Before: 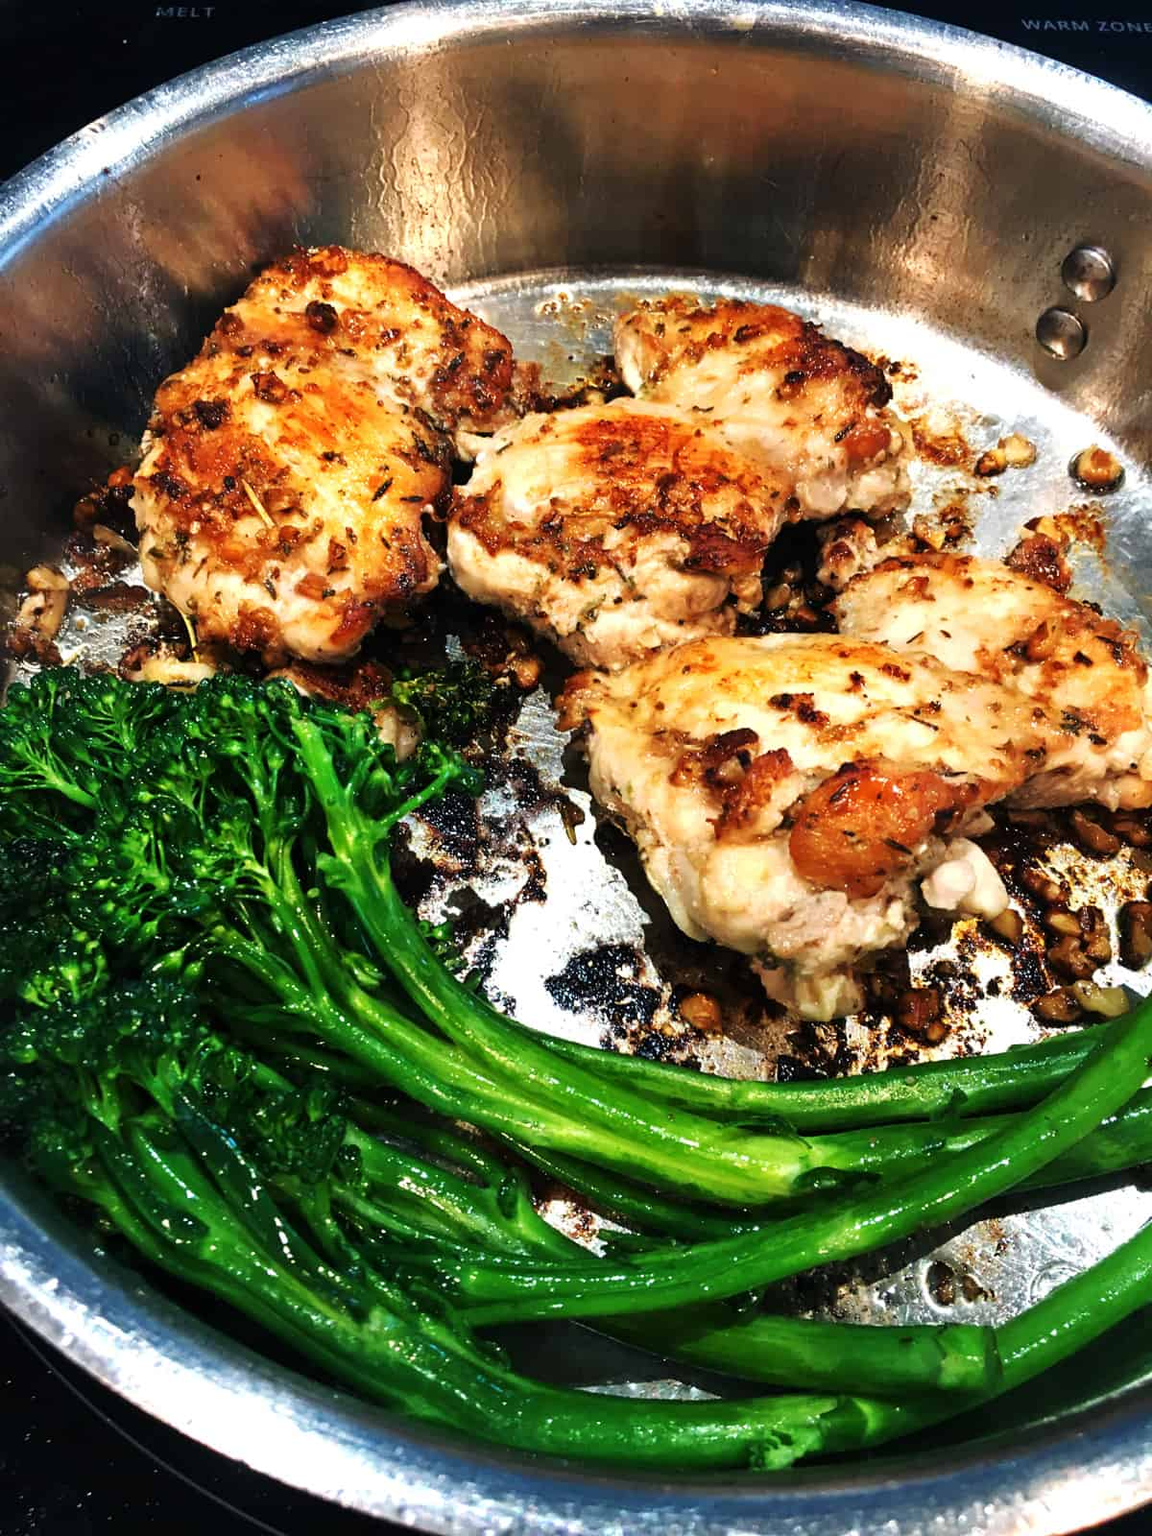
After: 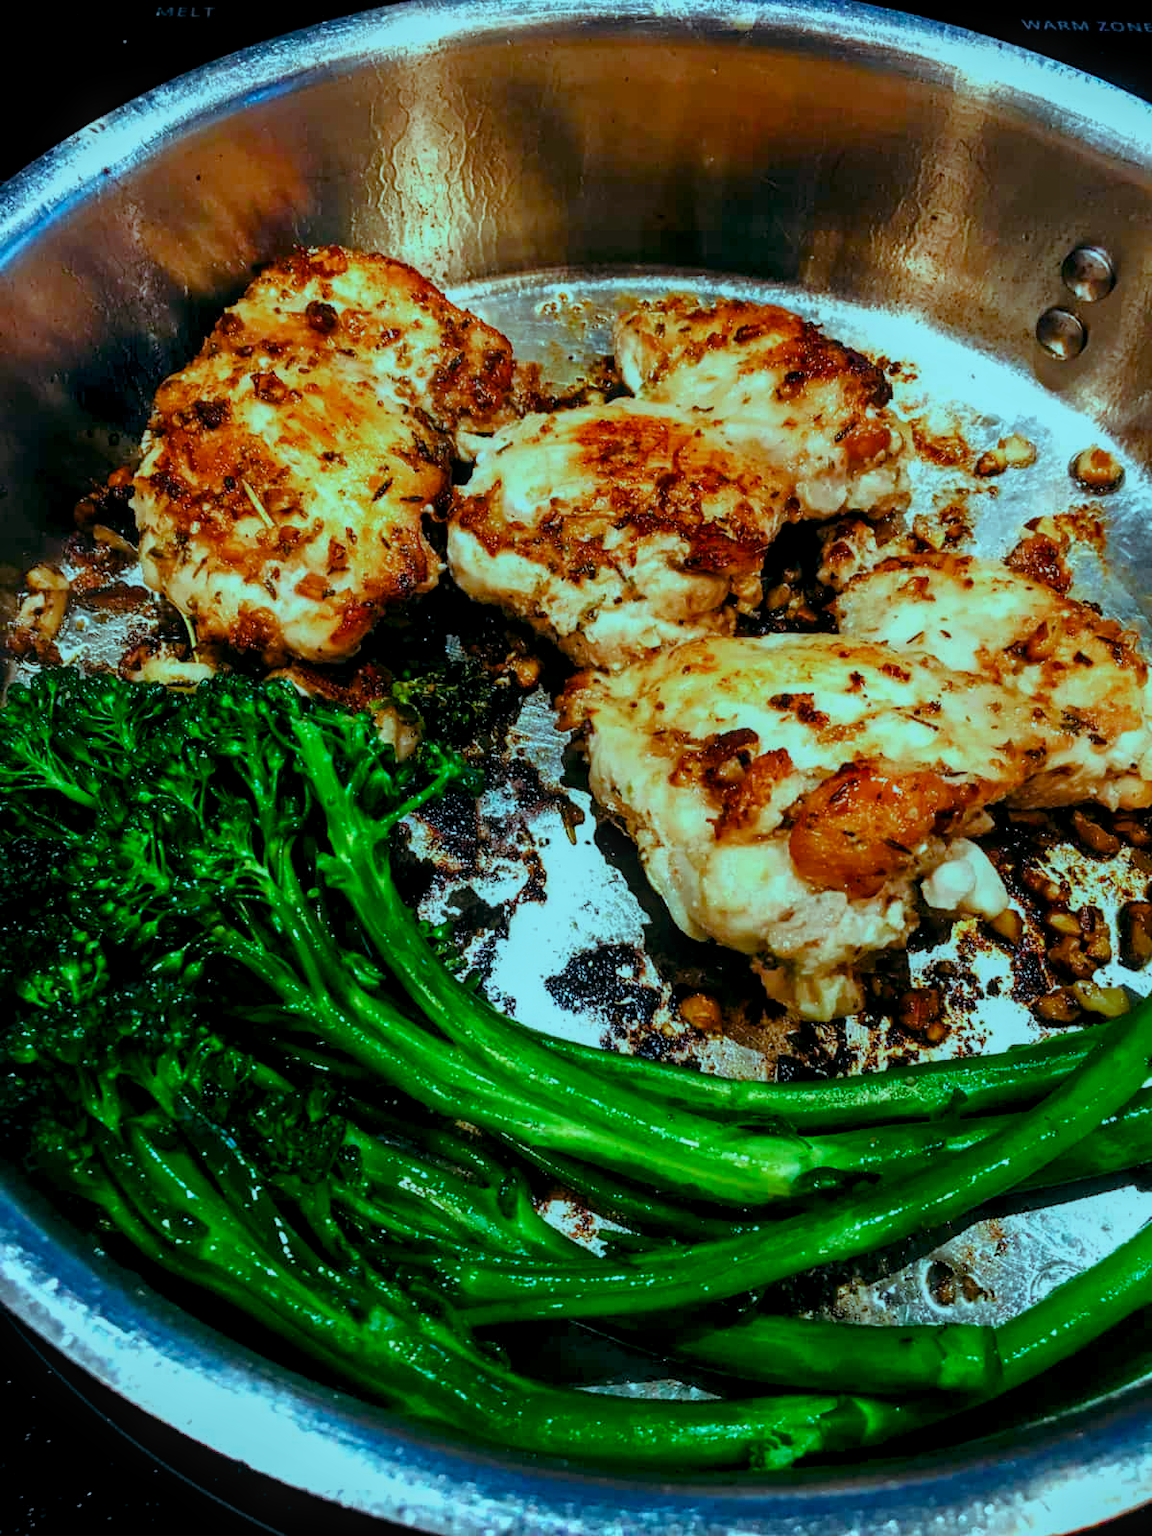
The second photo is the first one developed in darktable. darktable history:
exposure: compensate highlight preservation false
local contrast: detail 130%
color balance rgb: shadows lift › luminance -7.7%, shadows lift › chroma 2.13%, shadows lift › hue 165.27°, power › luminance -7.77%, power › chroma 1.34%, power › hue 330.55°, highlights gain › luminance -33.33%, highlights gain › chroma 5.68%, highlights gain › hue 217.2°, global offset › luminance -0.33%, global offset › chroma 0.11%, global offset › hue 165.27°, perceptual saturation grading › global saturation 27.72%, perceptual saturation grading › highlights -25%, perceptual saturation grading › mid-tones 25%, perceptual saturation grading › shadows 50%
contrast equalizer: octaves 7, y [[0.6 ×6], [0.55 ×6], [0 ×6], [0 ×6], [0 ×6]], mix -0.3
